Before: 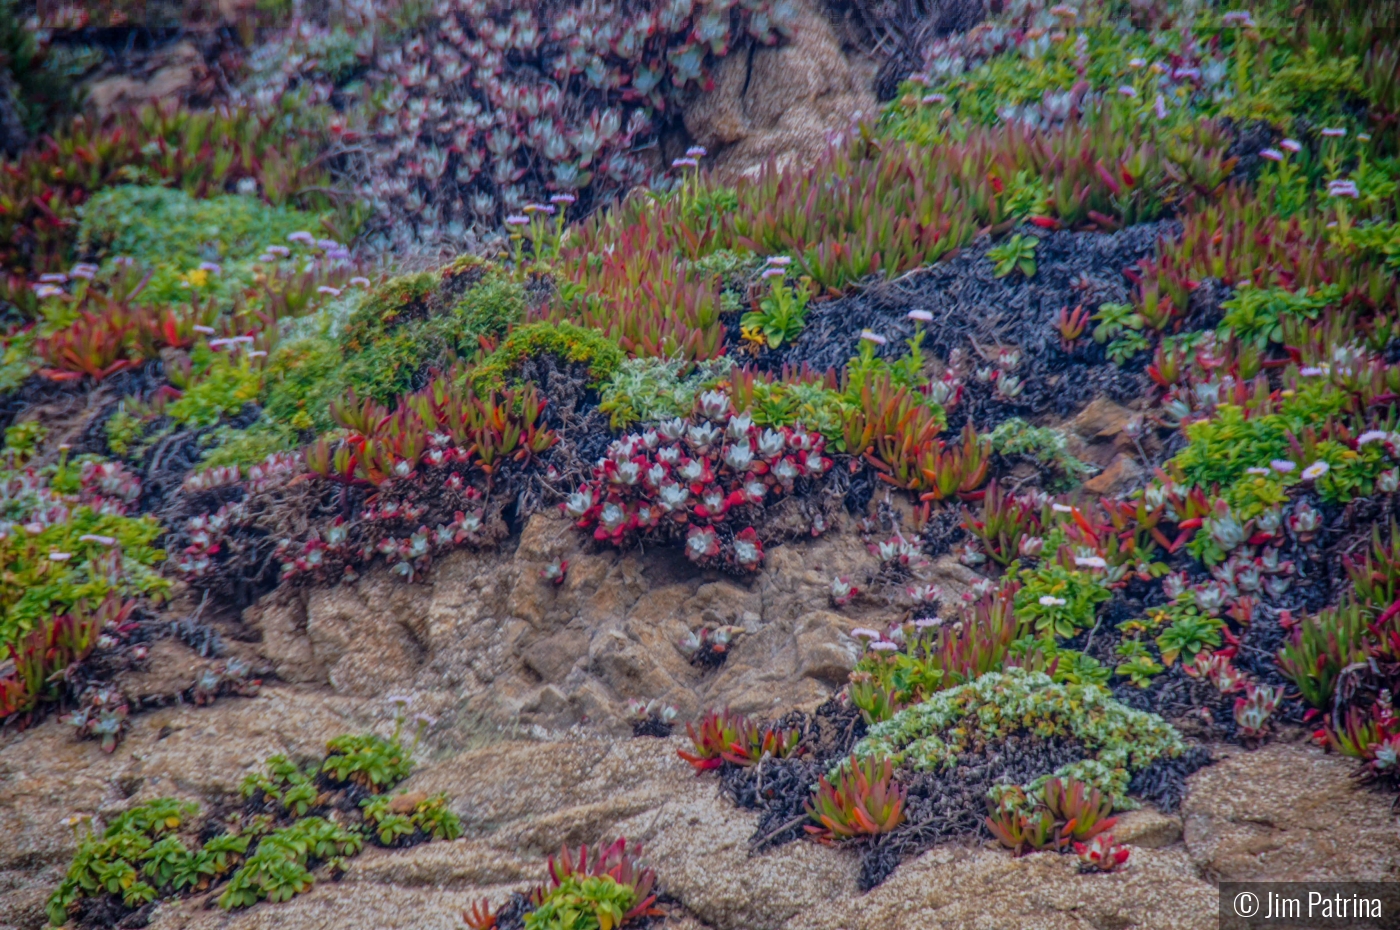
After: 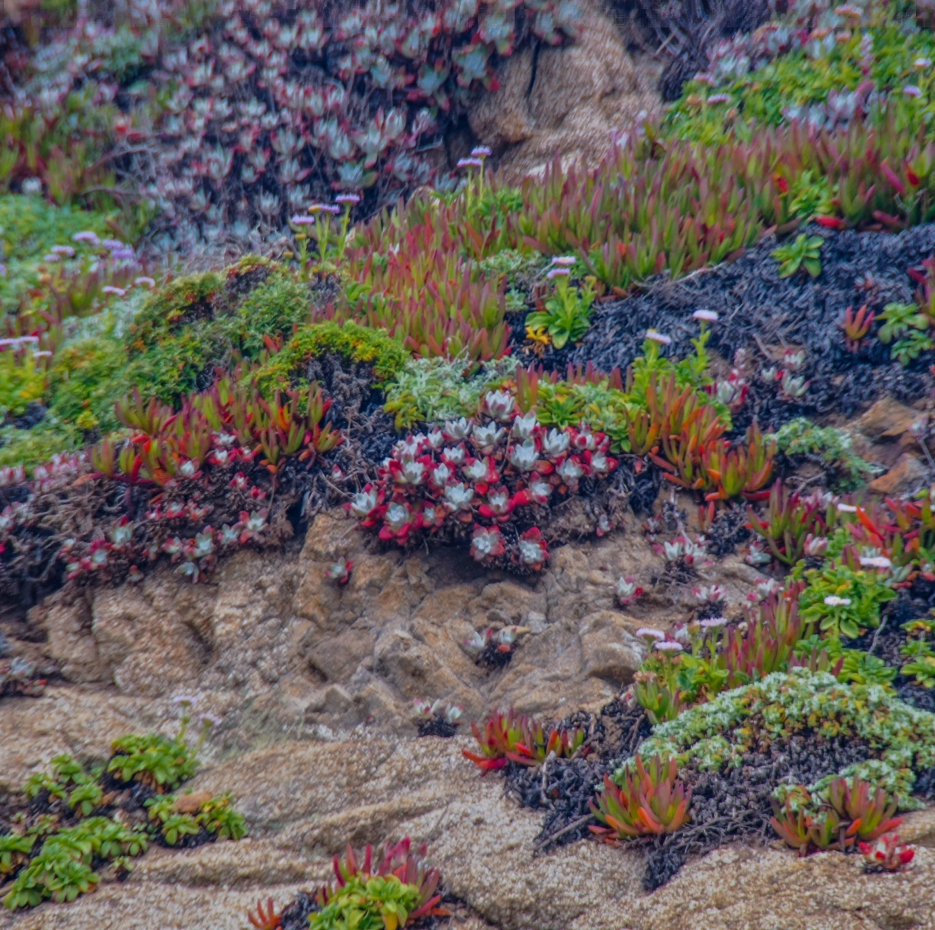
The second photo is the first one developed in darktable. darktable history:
crop: left 15.392%, right 17.776%
